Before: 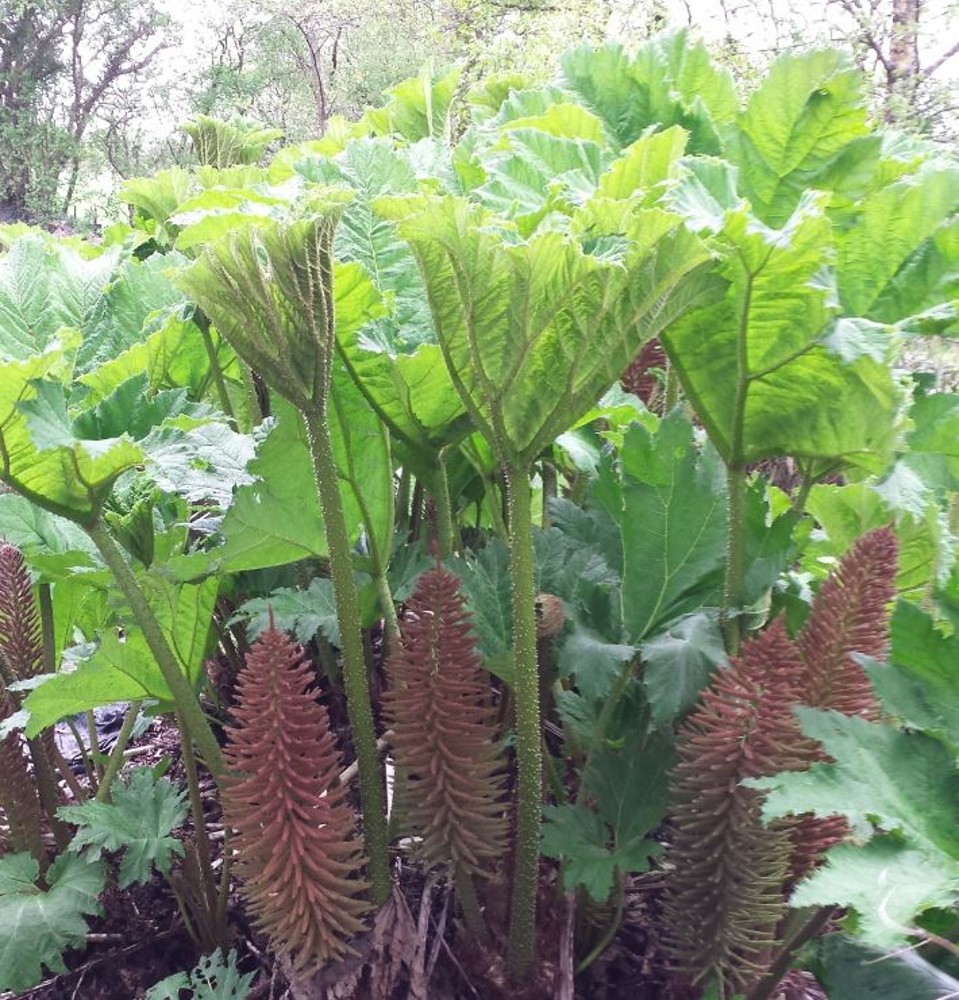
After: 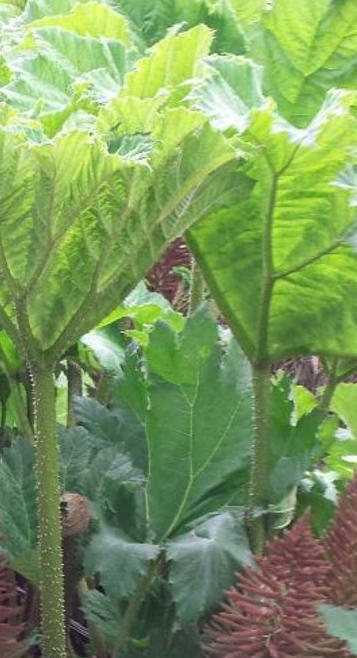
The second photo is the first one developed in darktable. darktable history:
crop and rotate: left 49.58%, top 10.134%, right 13.174%, bottom 24%
